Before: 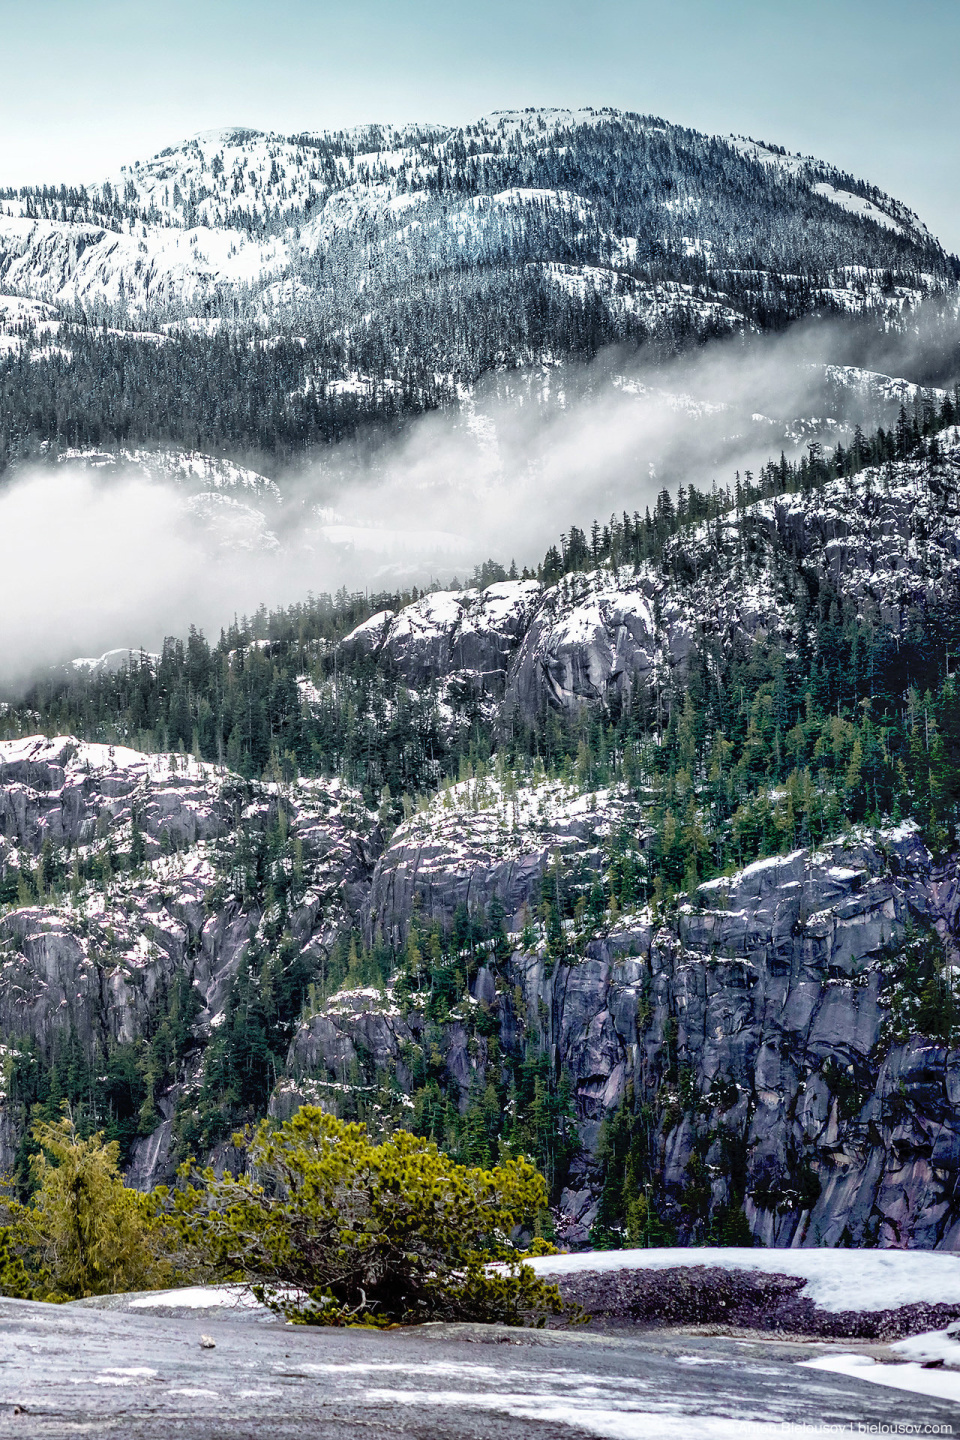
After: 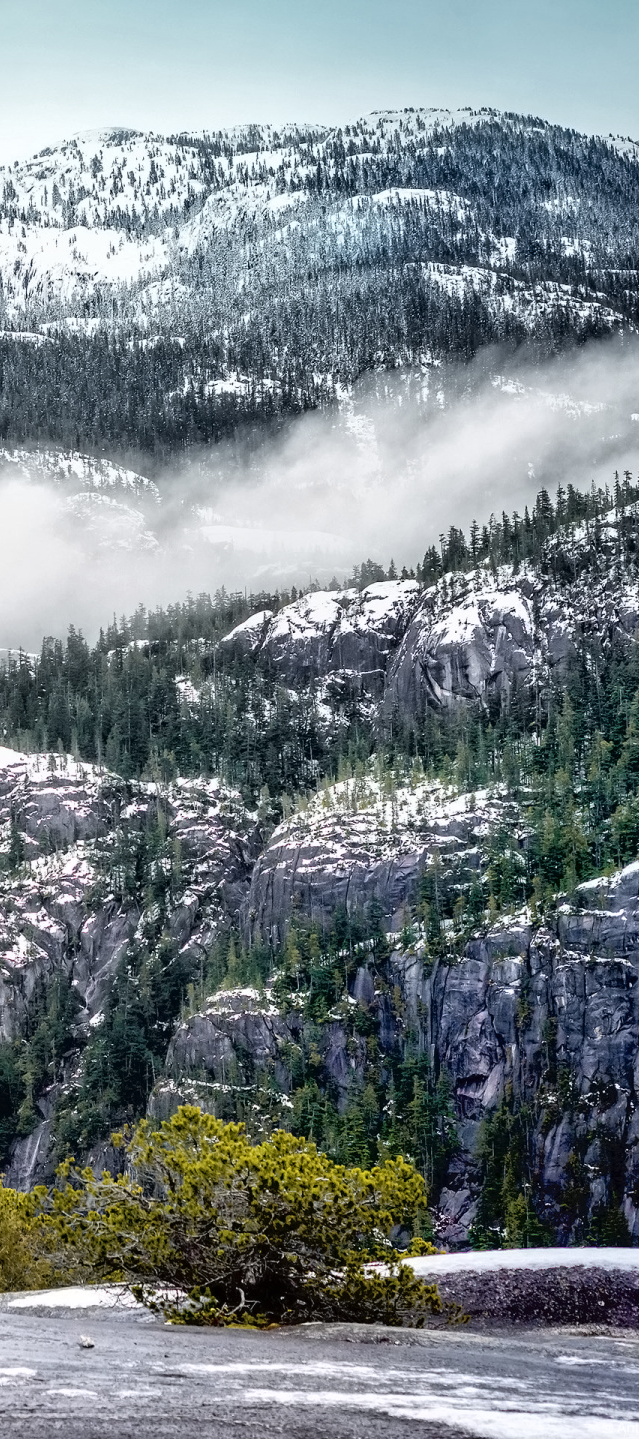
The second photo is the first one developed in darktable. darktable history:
contrast equalizer: y [[0.5 ×6], [0.5 ×6], [0.5 ×6], [0 ×6], [0, 0.039, 0.251, 0.29, 0.293, 0.292]]
crop and rotate: left 12.648%, right 20.685%
